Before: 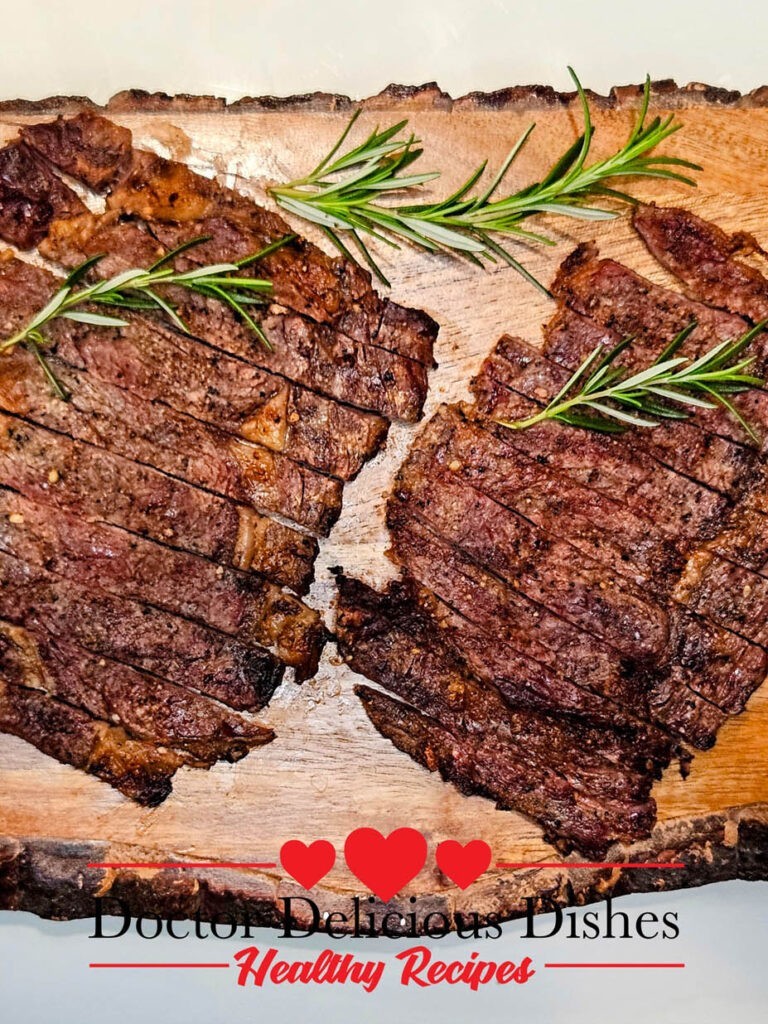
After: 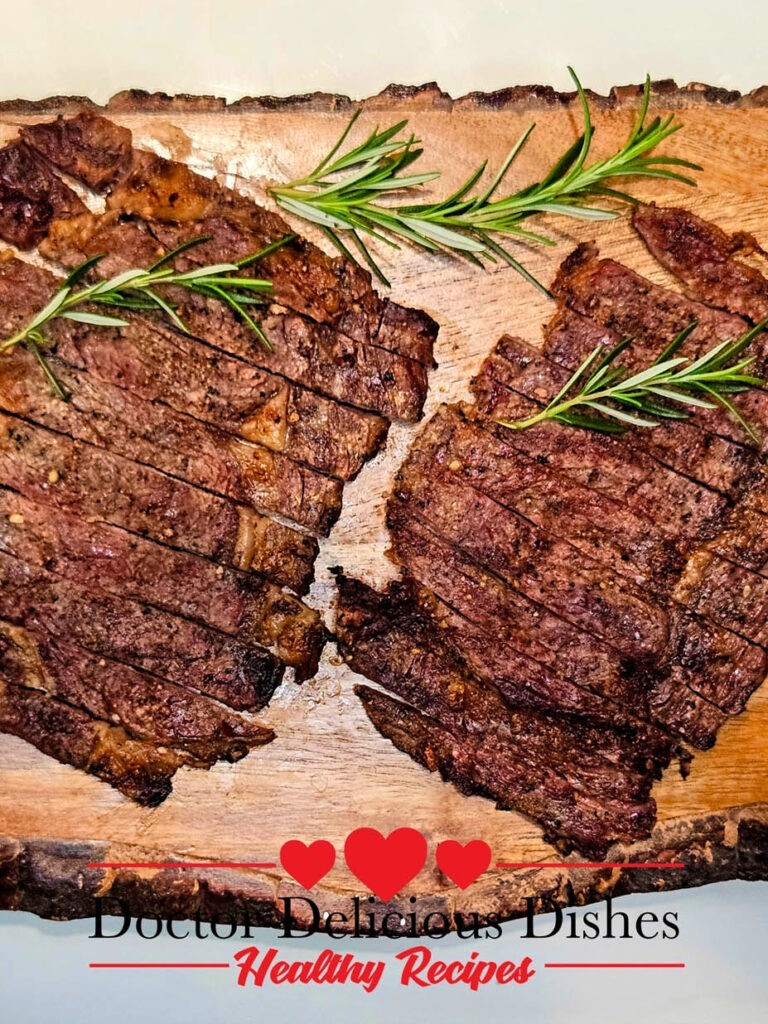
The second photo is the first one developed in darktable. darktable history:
base curve: curves: ch0 [(0, 0) (0.472, 0.455) (1, 1)], preserve colors none
velvia: on, module defaults
